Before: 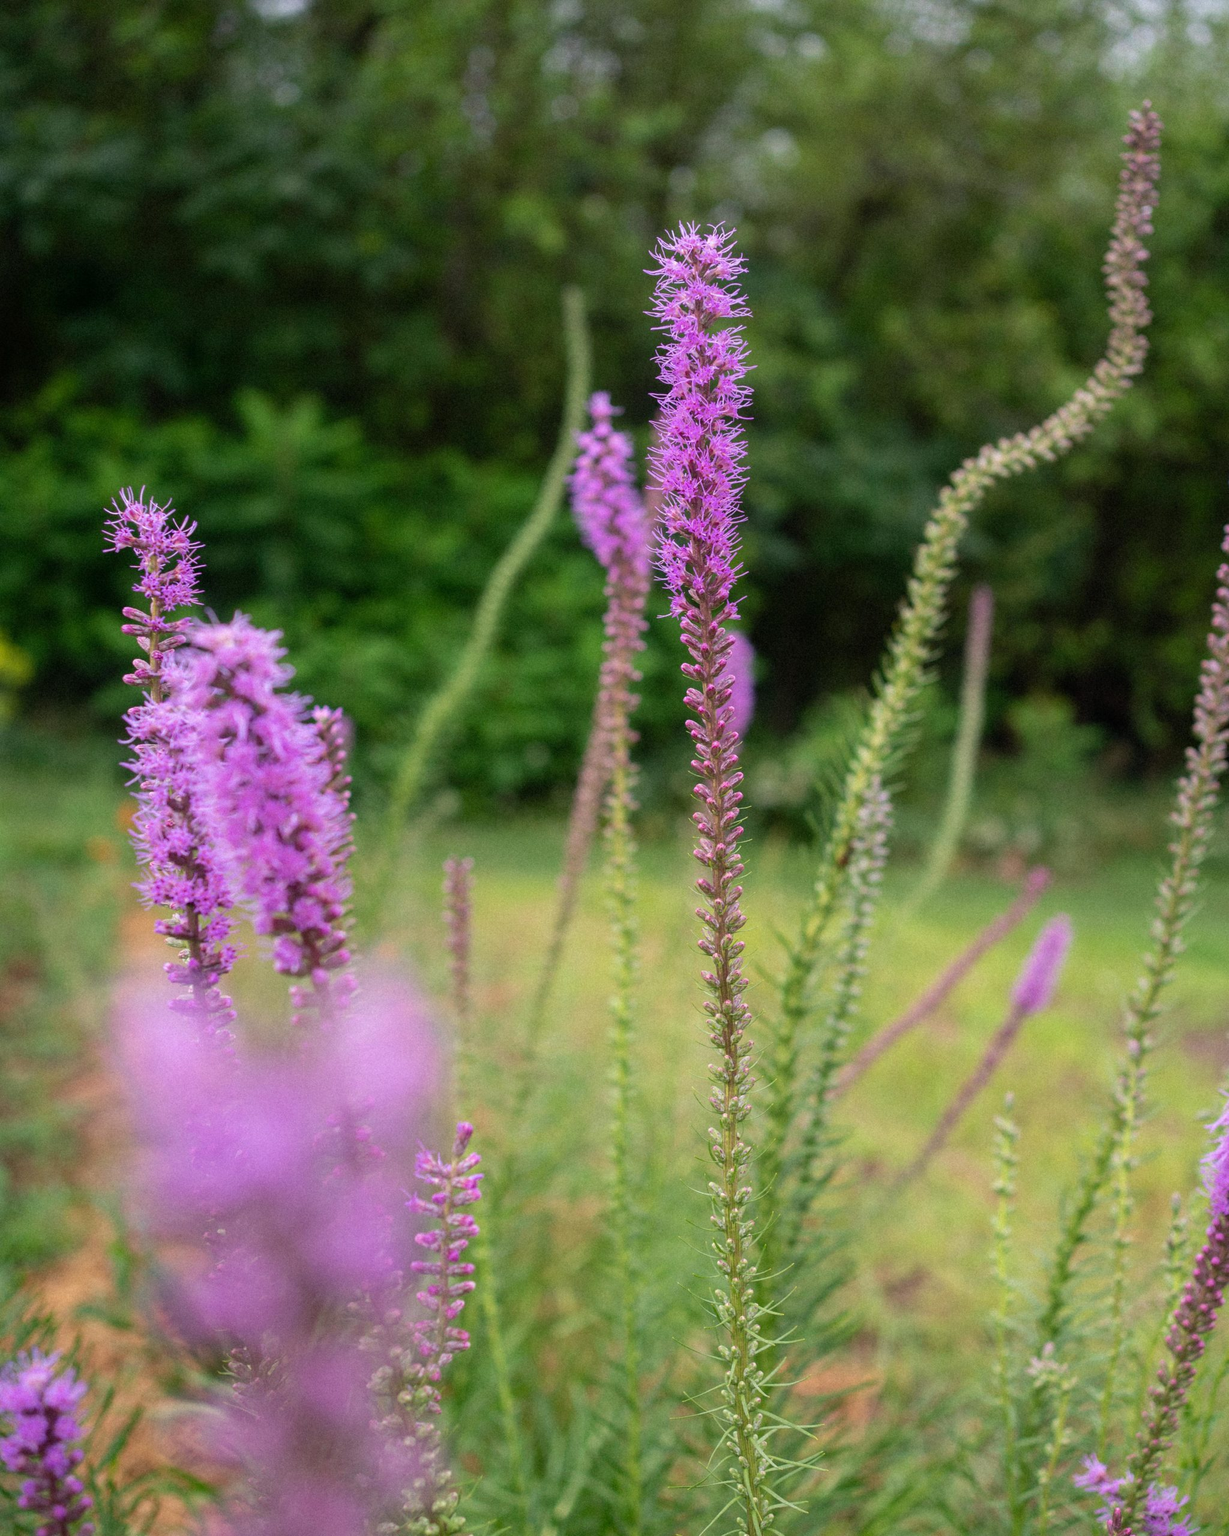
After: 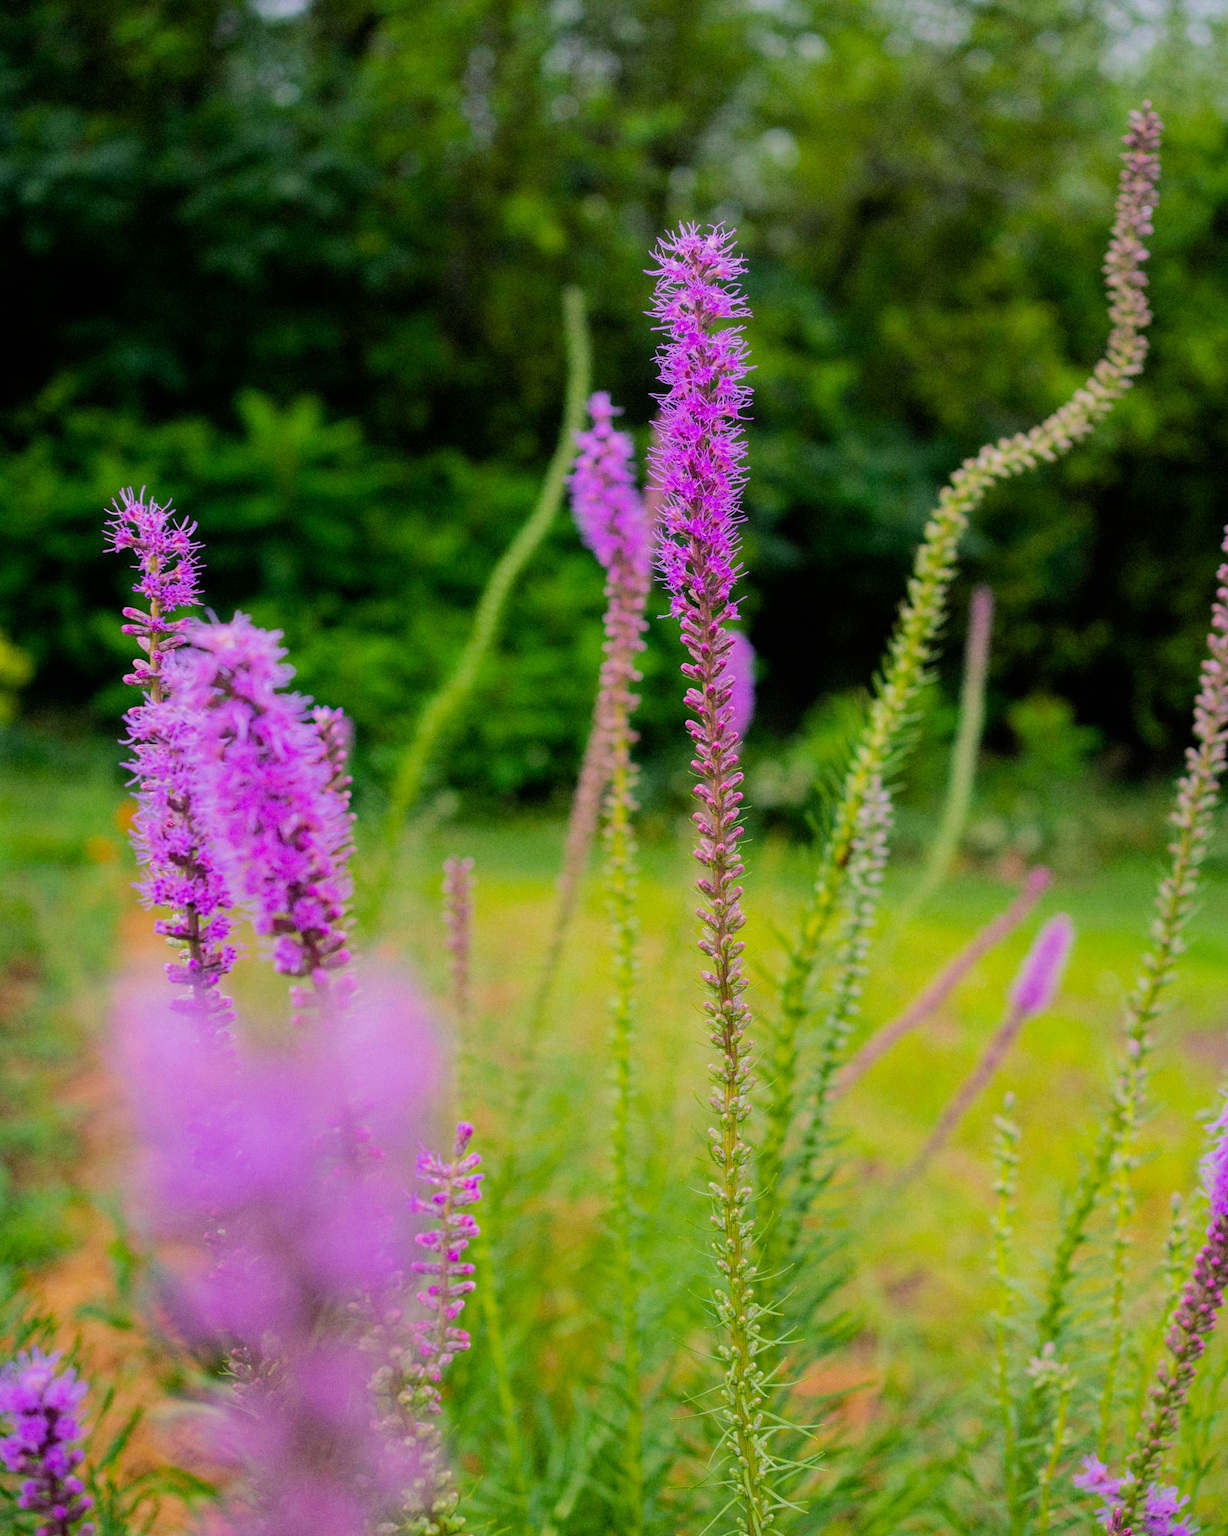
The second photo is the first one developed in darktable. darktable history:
filmic rgb: black relative exposure -7.75 EV, white relative exposure 4.38 EV, threshold 3.05 EV, hardness 3.75, latitude 38.24%, contrast 0.968, highlights saturation mix 9.98%, shadows ↔ highlights balance 4.3%, enable highlight reconstruction true
color balance rgb: shadows lift › chroma 2.043%, shadows lift › hue 215.97°, perceptual saturation grading › global saturation 31.026%, perceptual brilliance grading › highlights 6.33%, perceptual brilliance grading › mid-tones 17.069%, perceptual brilliance grading › shadows -5.333%, global vibrance 24.777%
